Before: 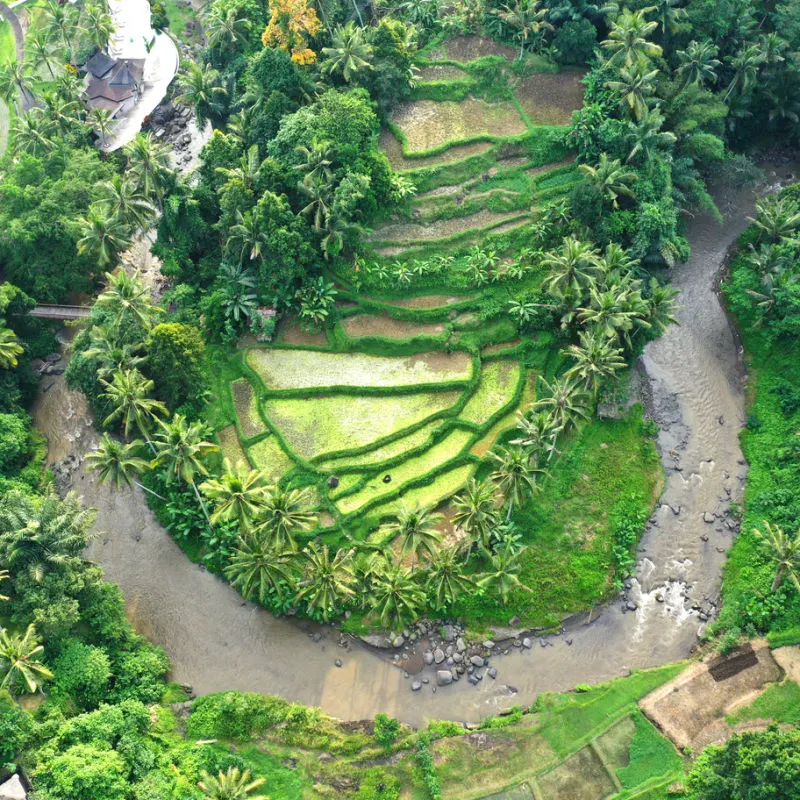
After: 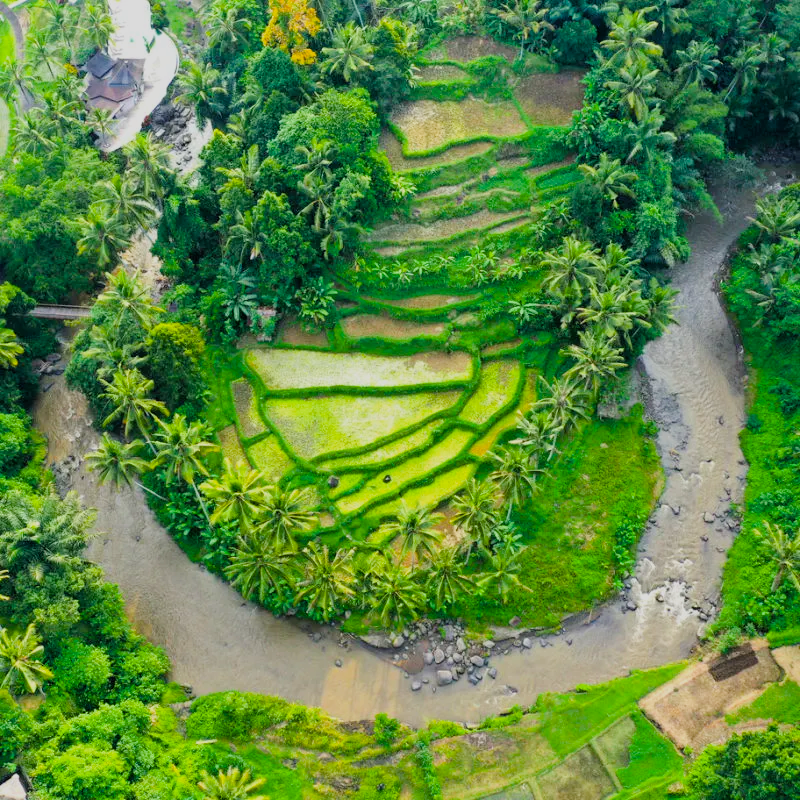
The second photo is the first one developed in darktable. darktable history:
filmic rgb: black relative exposure -7.72 EV, white relative exposure 4.38 EV, hardness 3.75, latitude 38.4%, contrast 0.968, highlights saturation mix 9.42%, shadows ↔ highlights balance 4.11%
color balance rgb: highlights gain › luminance 9.781%, linear chroma grading › global chroma 8.518%, perceptual saturation grading › global saturation 34.034%, global vibrance 3.848%
